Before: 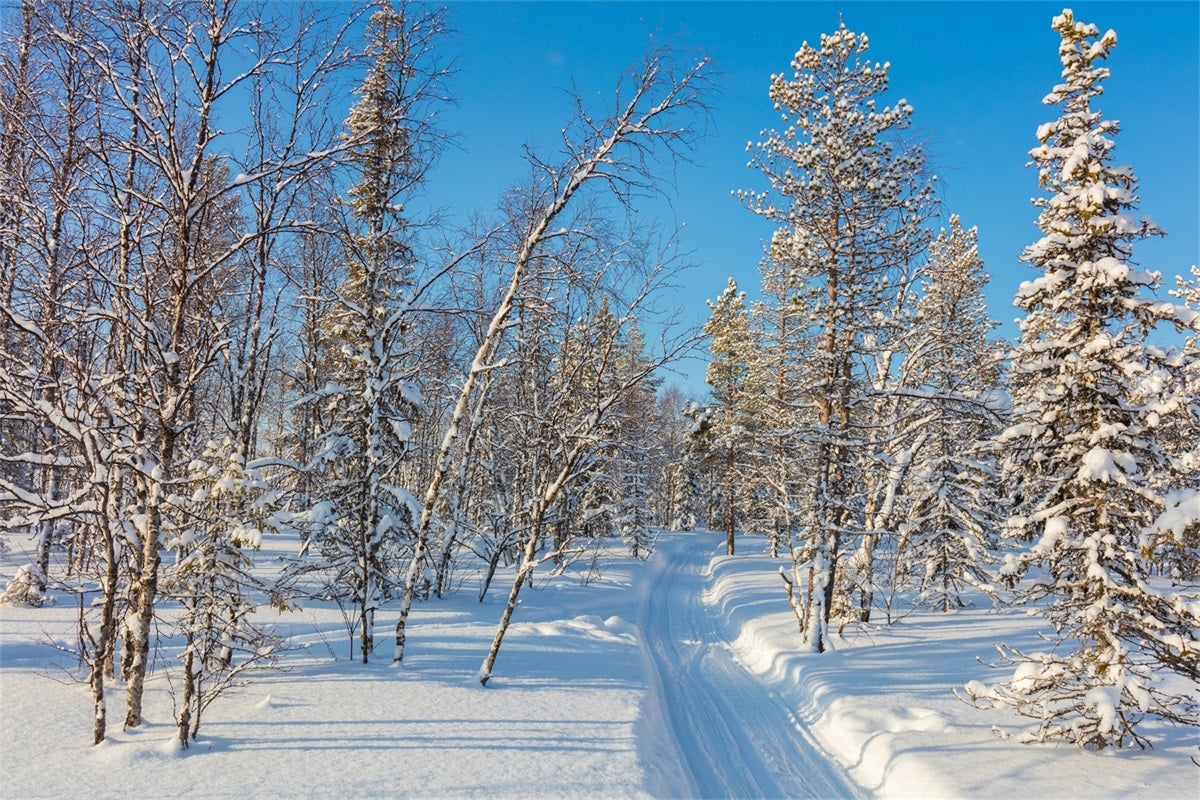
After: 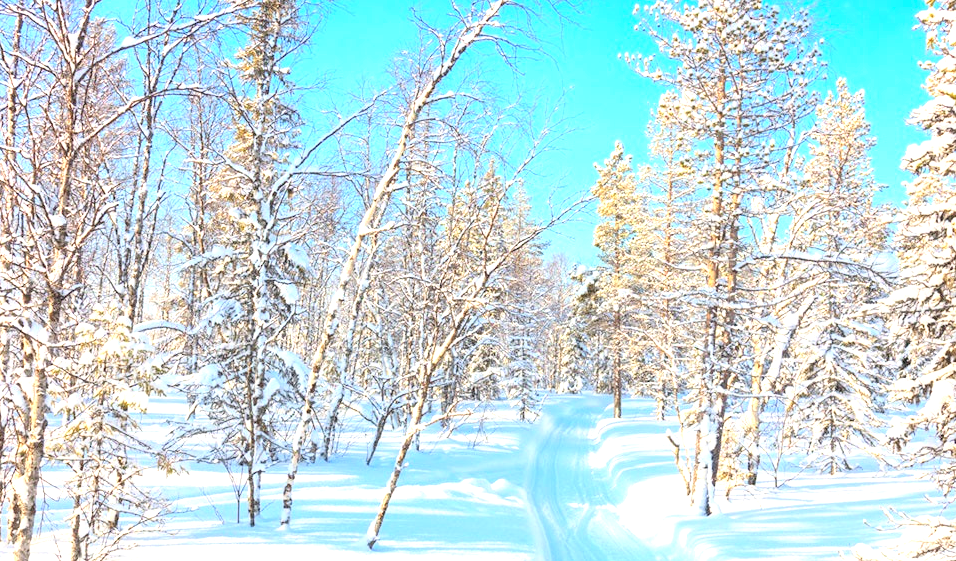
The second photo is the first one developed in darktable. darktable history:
crop: left 9.43%, top 17.203%, right 10.876%, bottom 12.38%
contrast brightness saturation: contrast 0.097, brightness 0.295, saturation 0.141
exposure: black level correction 0, exposure 1.372 EV, compensate highlight preservation false
